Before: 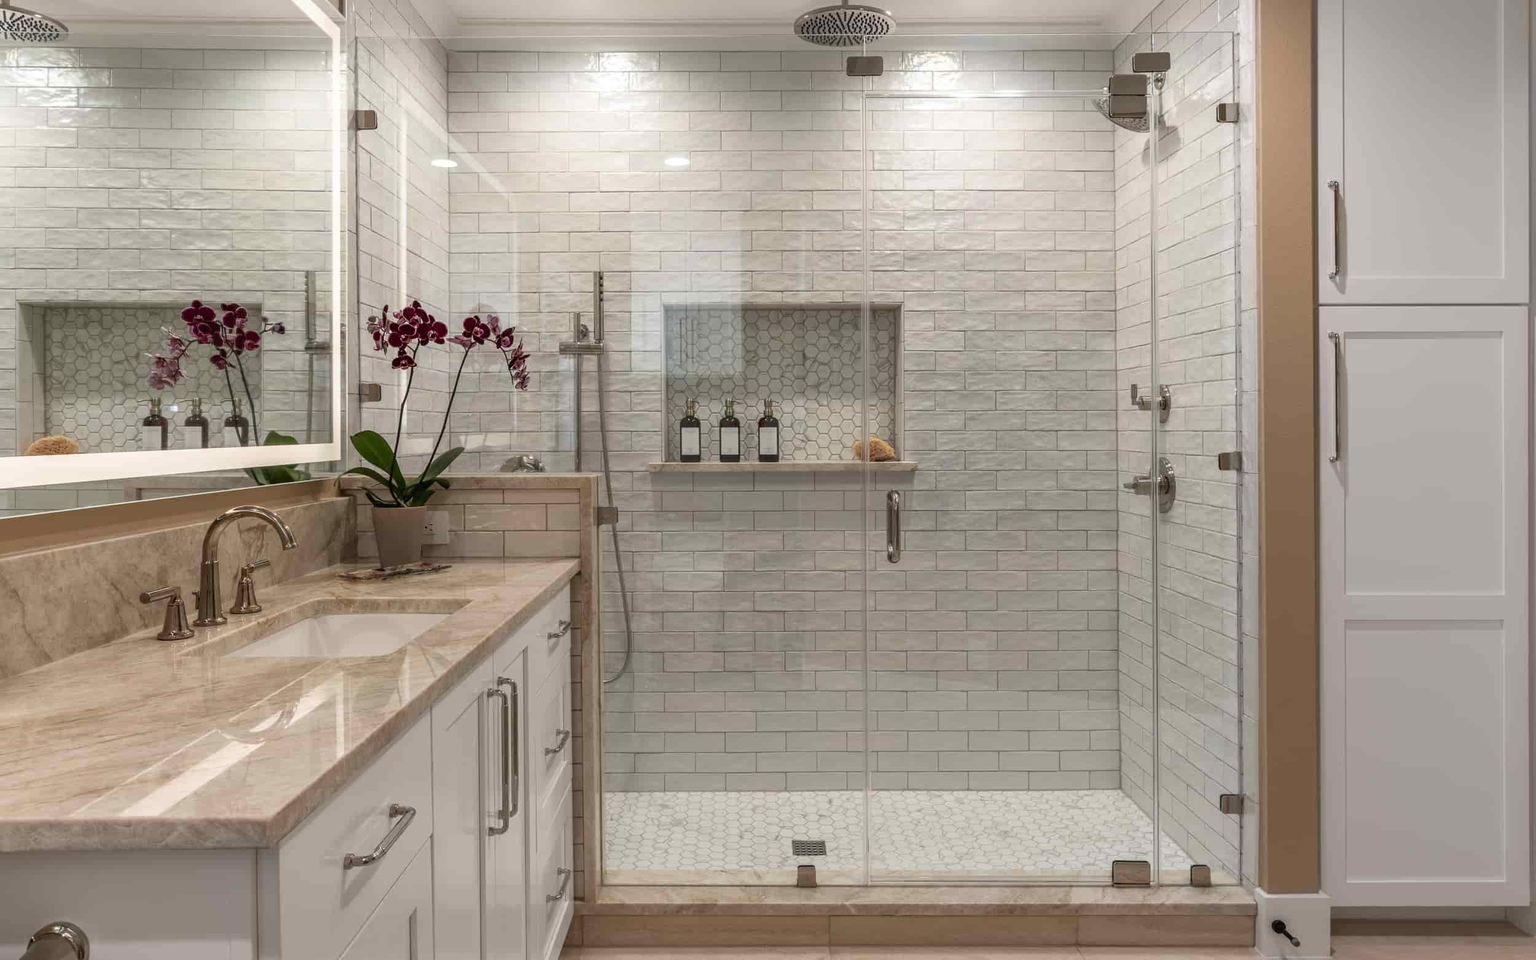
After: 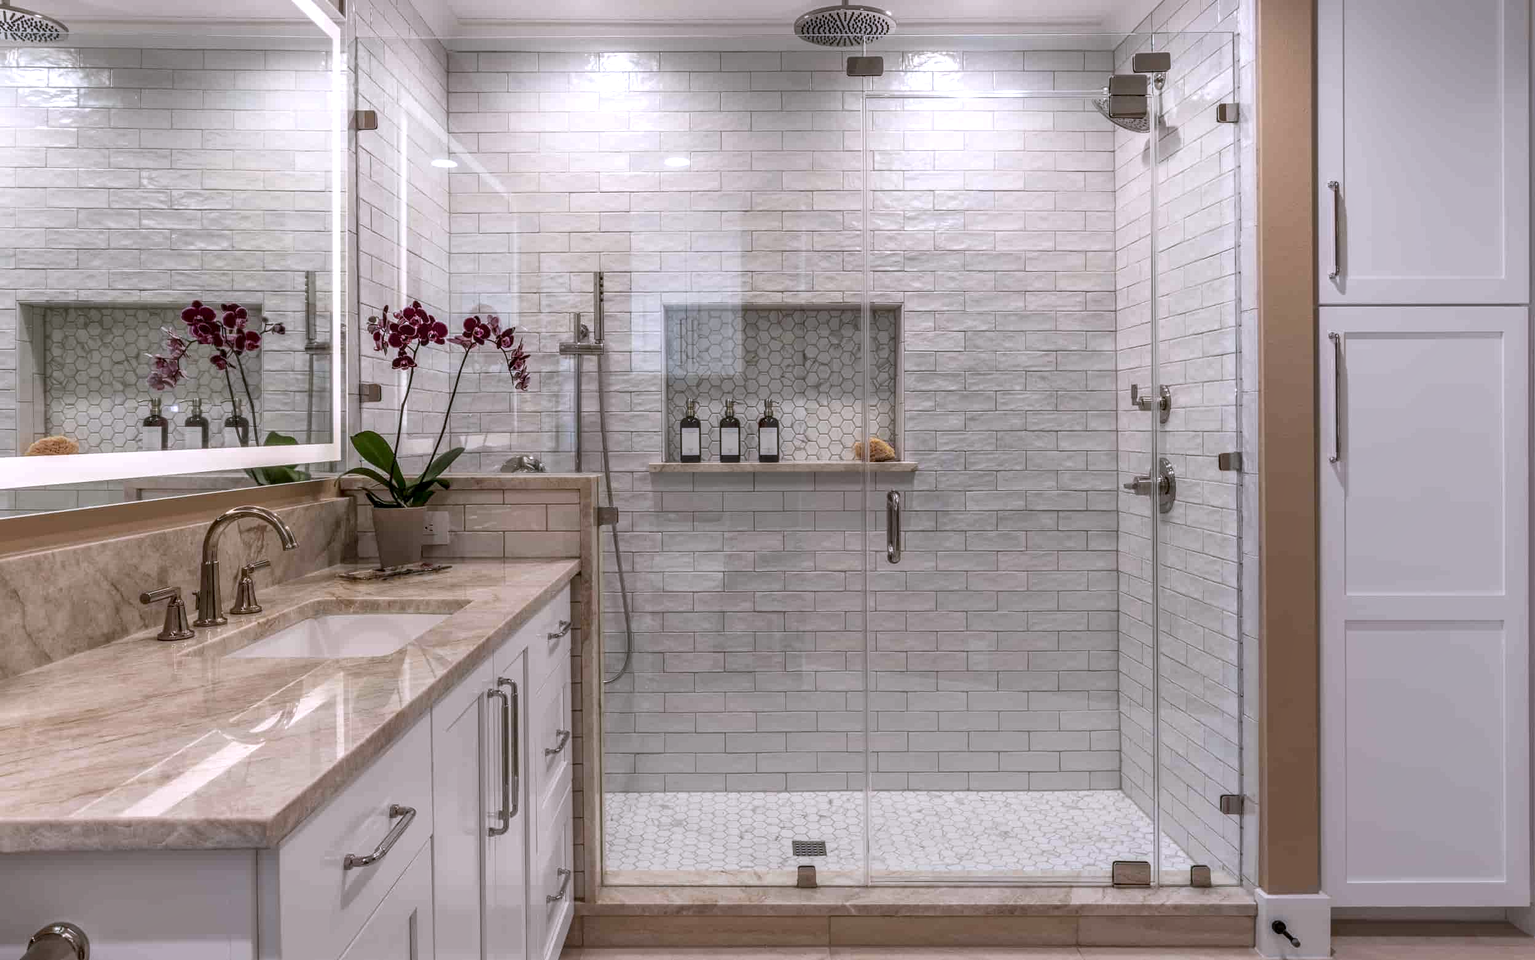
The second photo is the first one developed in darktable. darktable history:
local contrast: on, module defaults
white balance: red 1.004, blue 1.096
